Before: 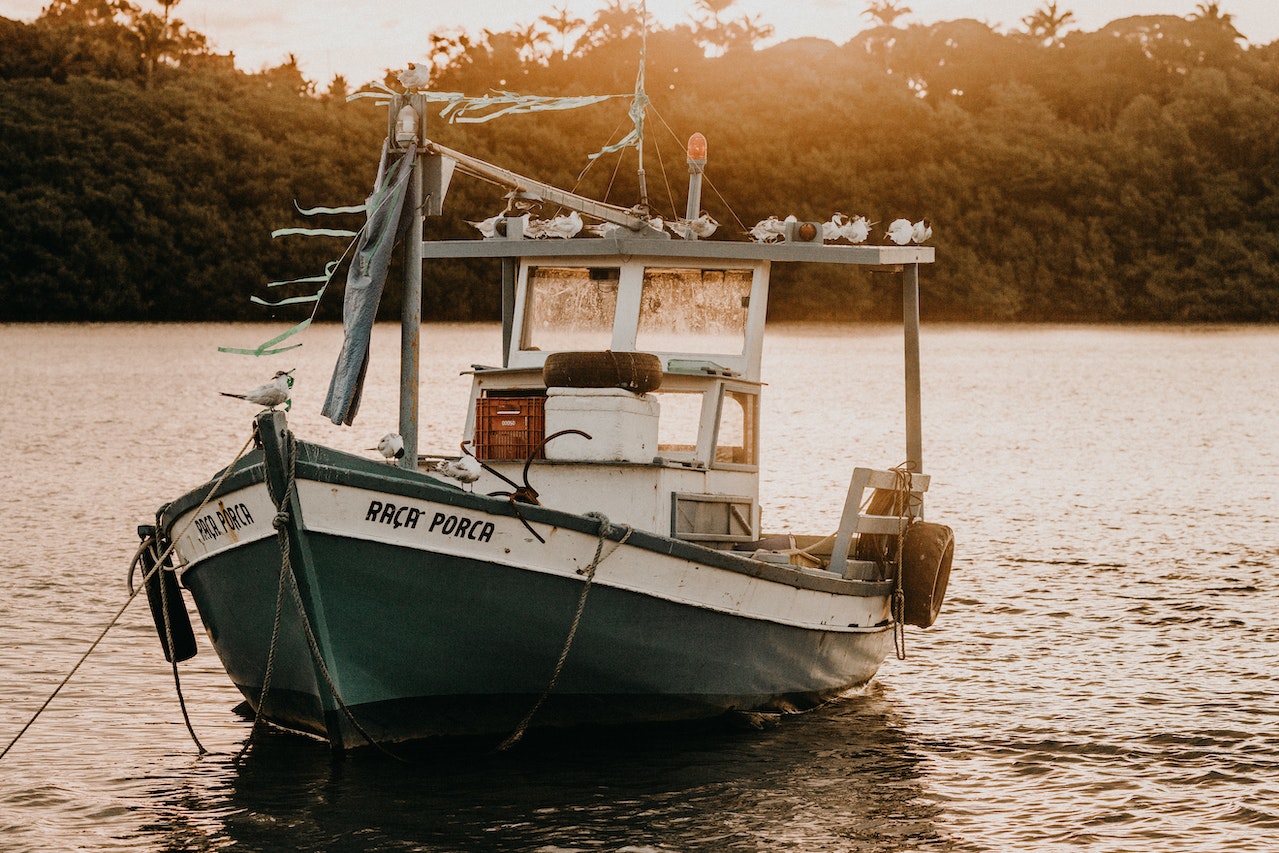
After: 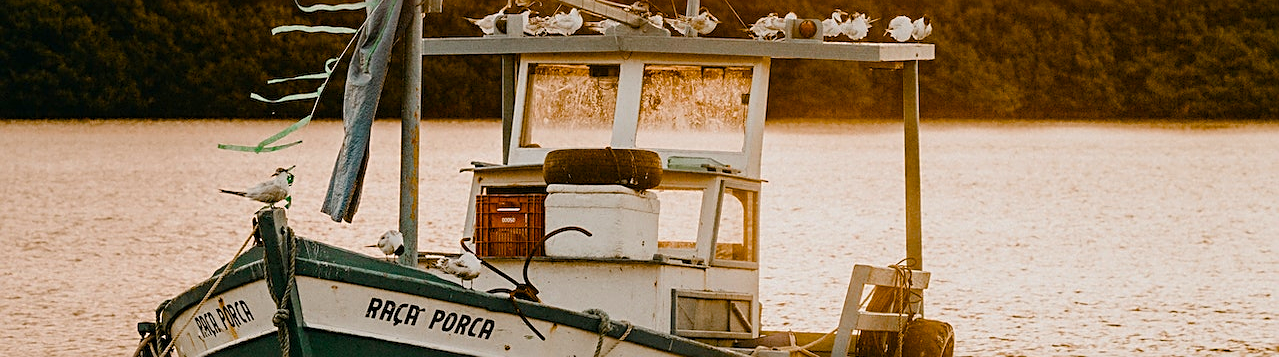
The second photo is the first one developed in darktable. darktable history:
crop and rotate: top 23.84%, bottom 34.294%
sharpen: on, module defaults
color balance rgb: perceptual saturation grading › global saturation 20%, perceptual saturation grading › highlights -25%, perceptual saturation grading › shadows 50.52%, global vibrance 40.24%
